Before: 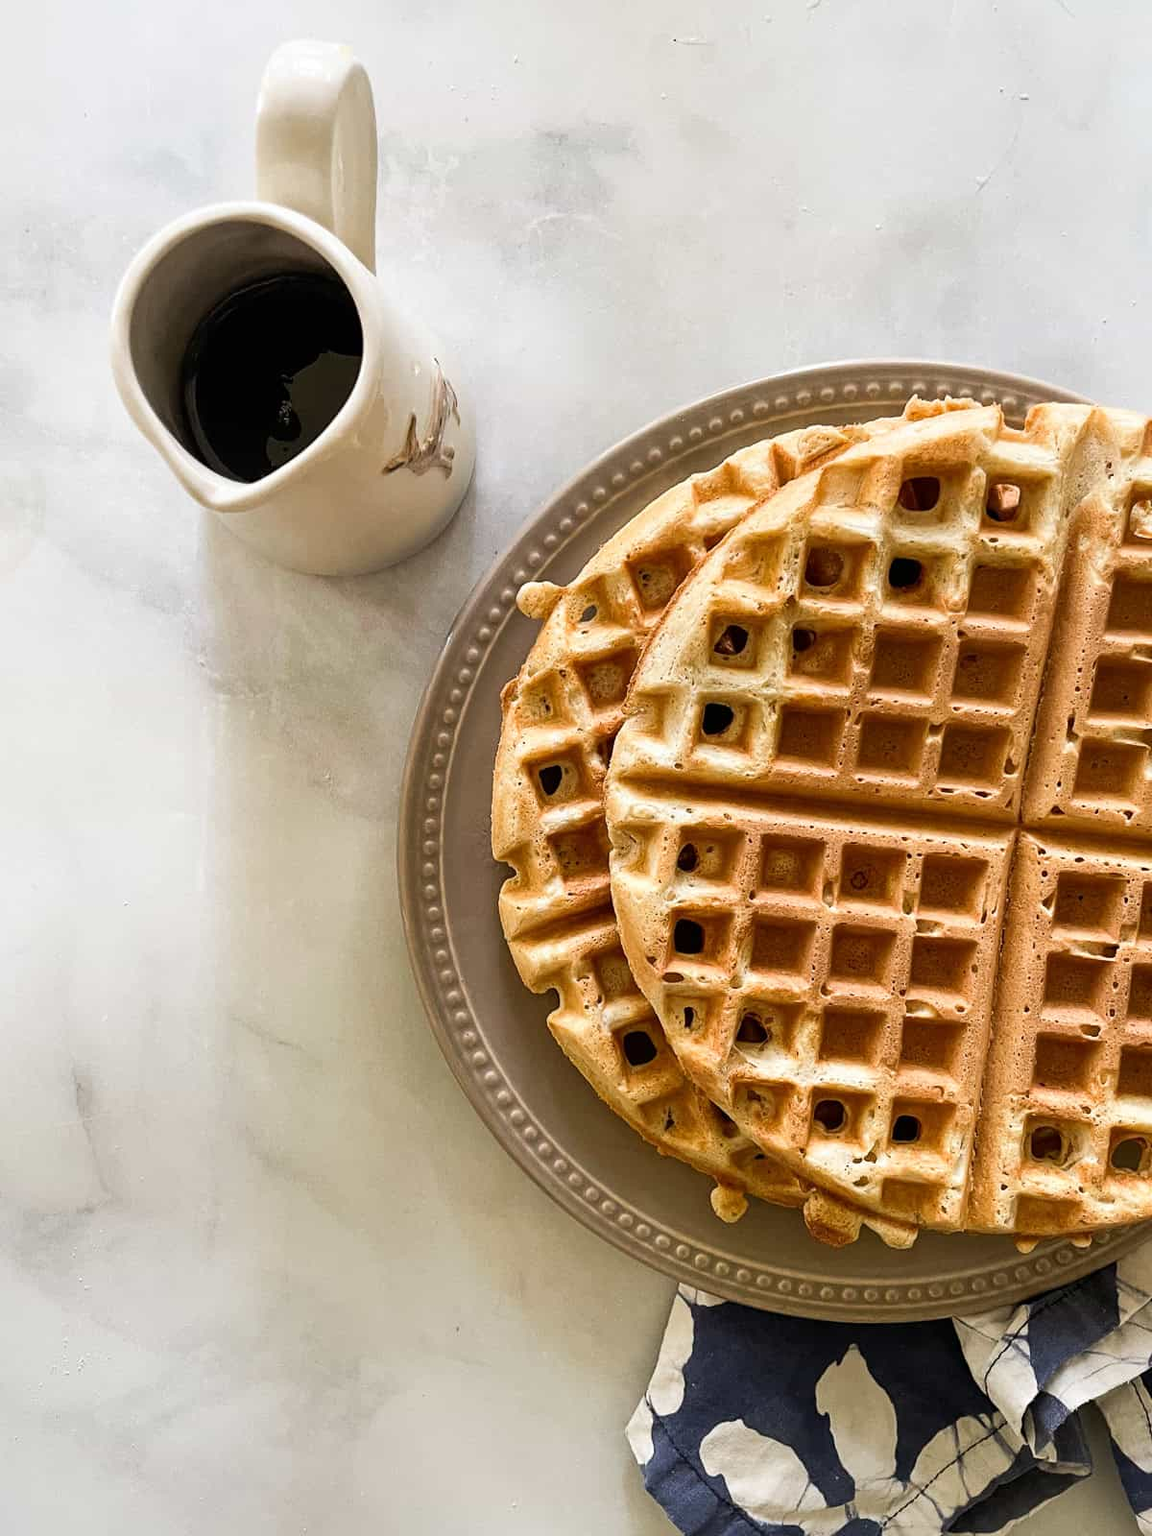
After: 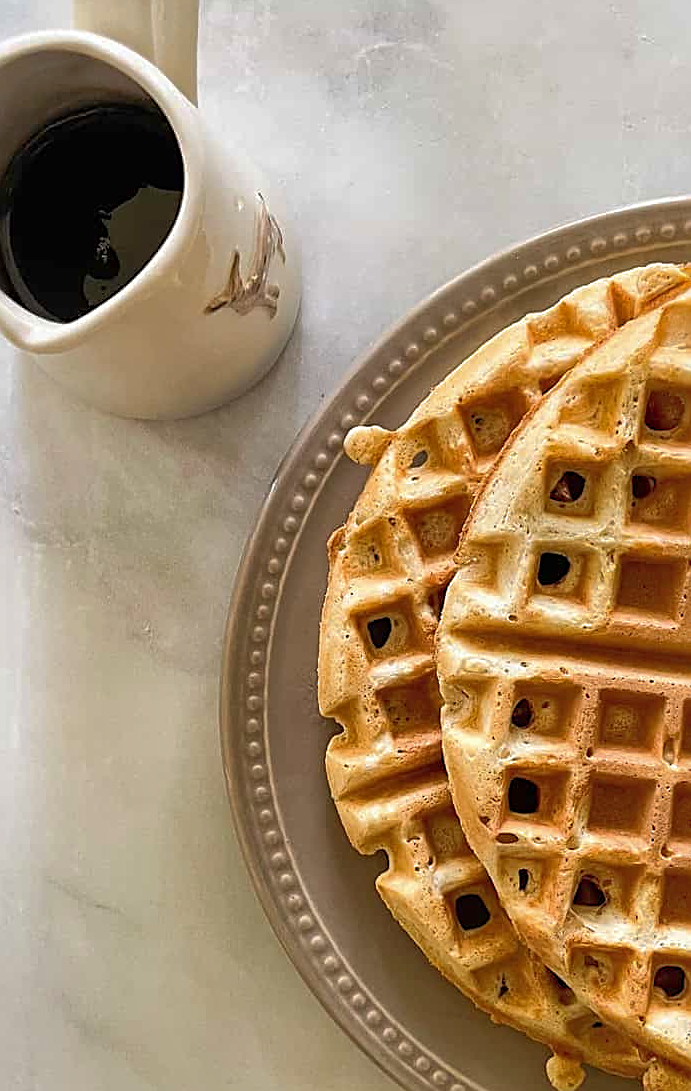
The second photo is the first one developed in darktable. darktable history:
crop: left 16.218%, top 11.265%, right 26.138%, bottom 20.497%
shadows and highlights: highlights color adjustment 89.31%
sharpen: on, module defaults
